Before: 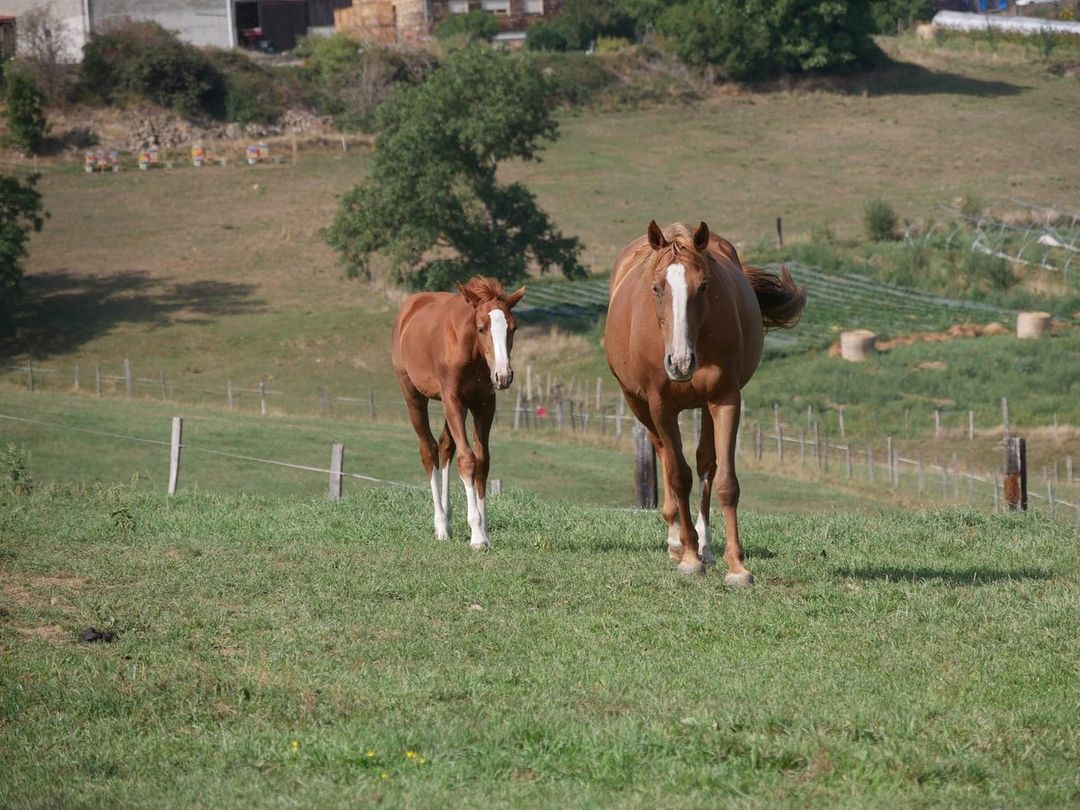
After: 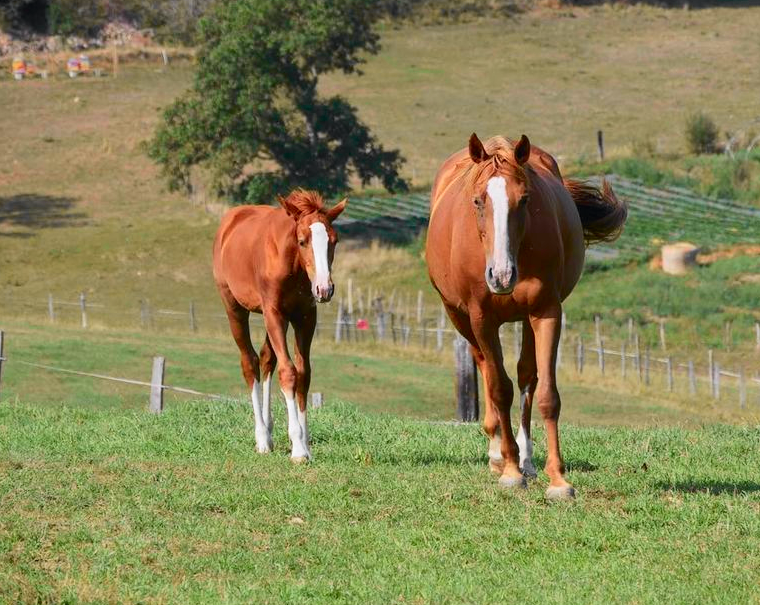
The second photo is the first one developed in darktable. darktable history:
crop and rotate: left 16.736%, top 10.742%, right 12.894%, bottom 14.458%
tone curve: curves: ch0 [(0, 0) (0.071, 0.047) (0.266, 0.26) (0.491, 0.552) (0.753, 0.818) (1, 0.983)]; ch1 [(0, 0) (0.346, 0.307) (0.408, 0.369) (0.463, 0.443) (0.482, 0.493) (0.502, 0.5) (0.517, 0.518) (0.546, 0.576) (0.588, 0.643) (0.651, 0.709) (1, 1)]; ch2 [(0, 0) (0.346, 0.34) (0.434, 0.46) (0.485, 0.494) (0.5, 0.494) (0.517, 0.503) (0.535, 0.545) (0.583, 0.634) (0.625, 0.686) (1, 1)], color space Lab, independent channels, preserve colors none
